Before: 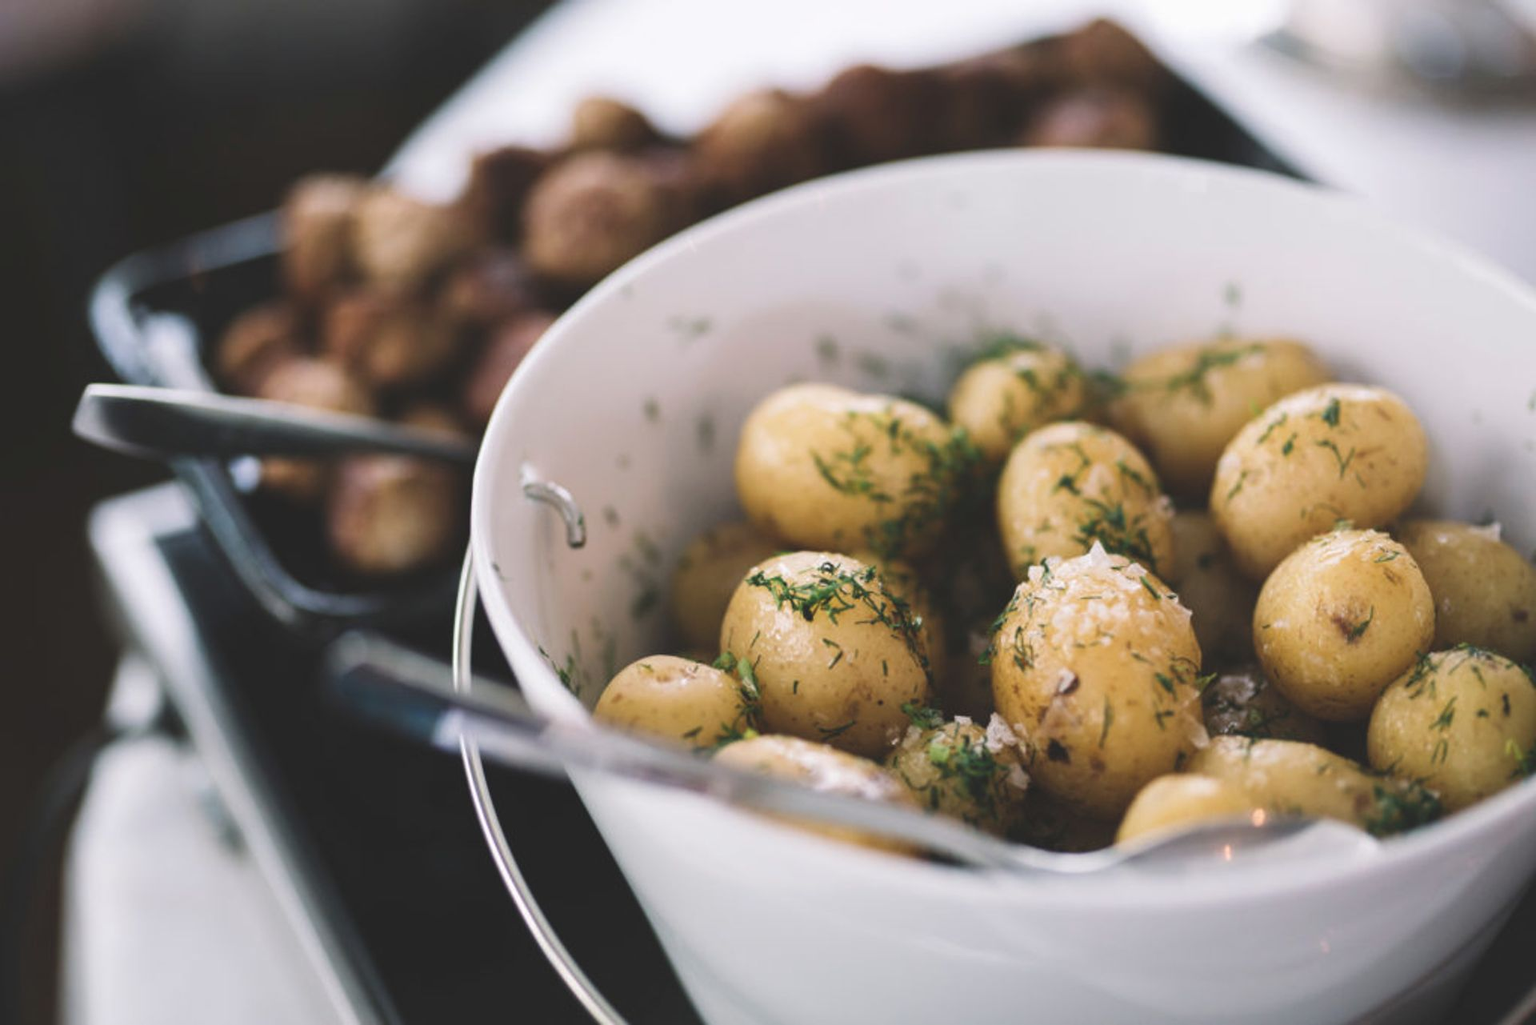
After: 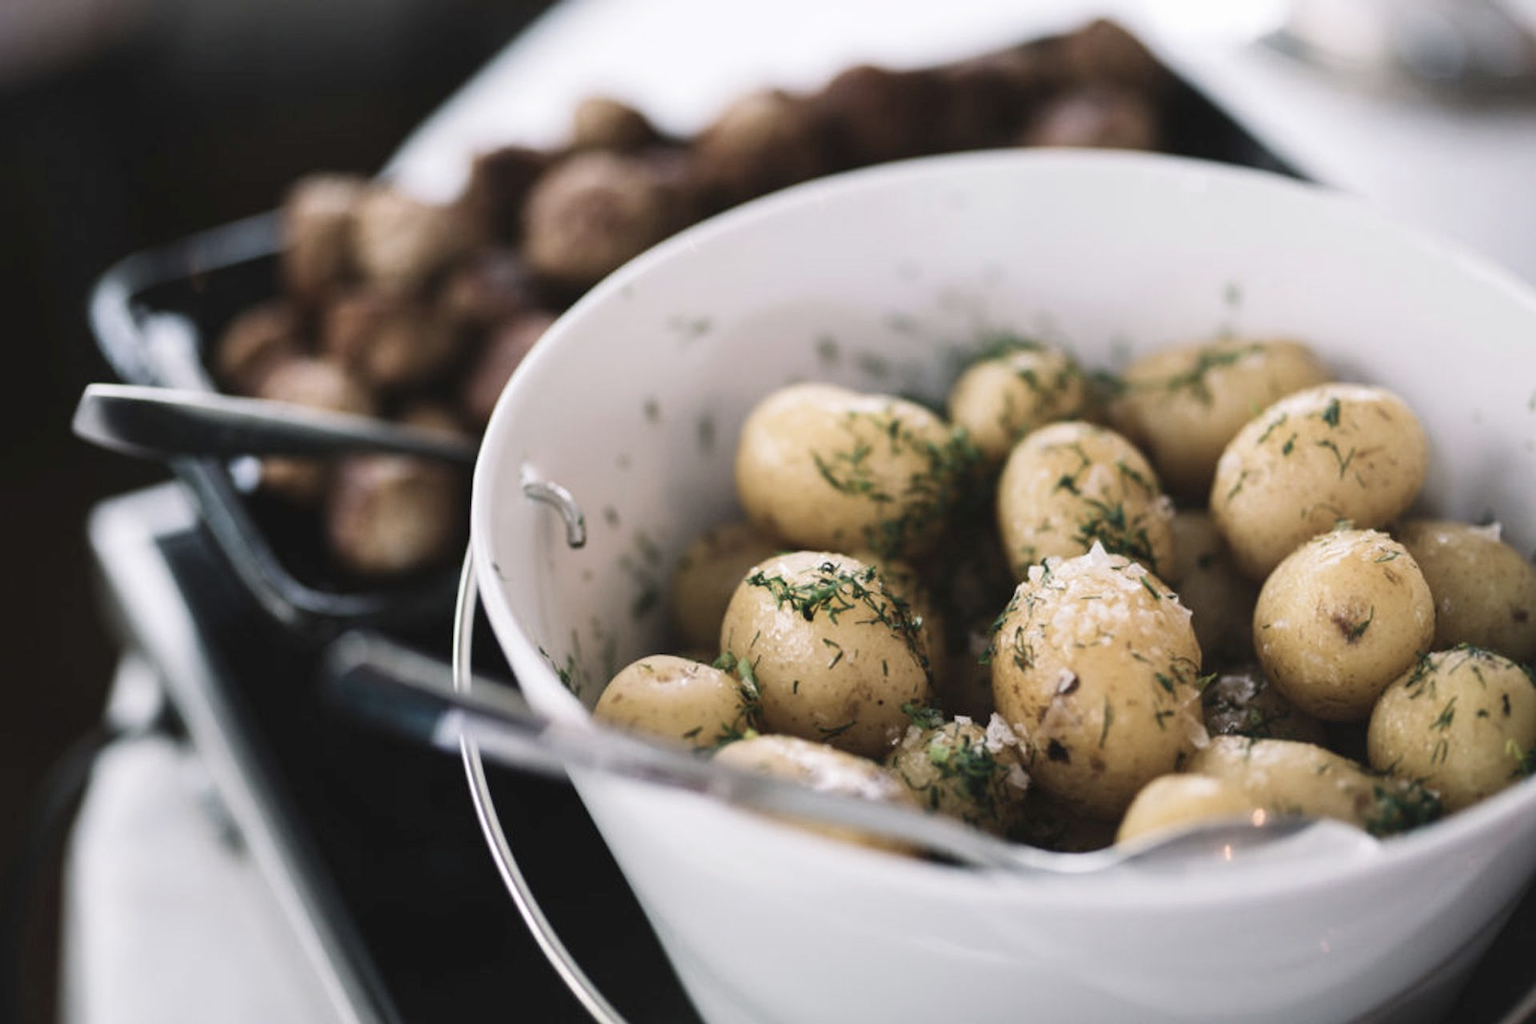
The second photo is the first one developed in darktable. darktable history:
exposure: black level correction 0.01, exposure 0.016 EV, compensate exposure bias true, compensate highlight preservation false
contrast brightness saturation: contrast 0.098, saturation -0.299
